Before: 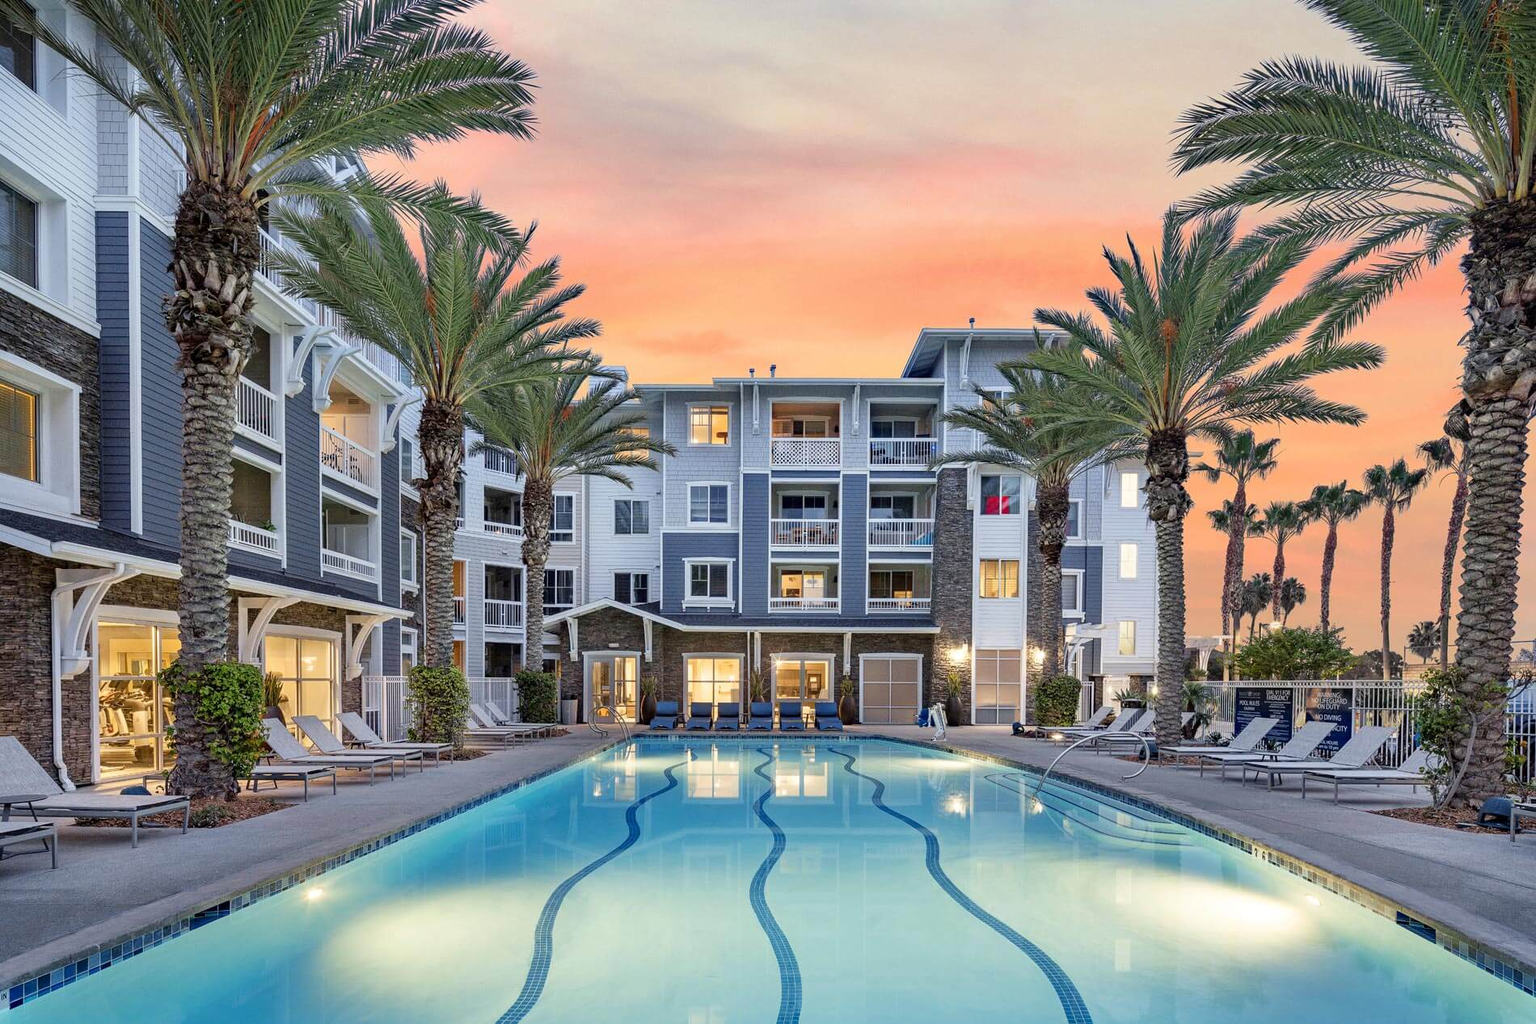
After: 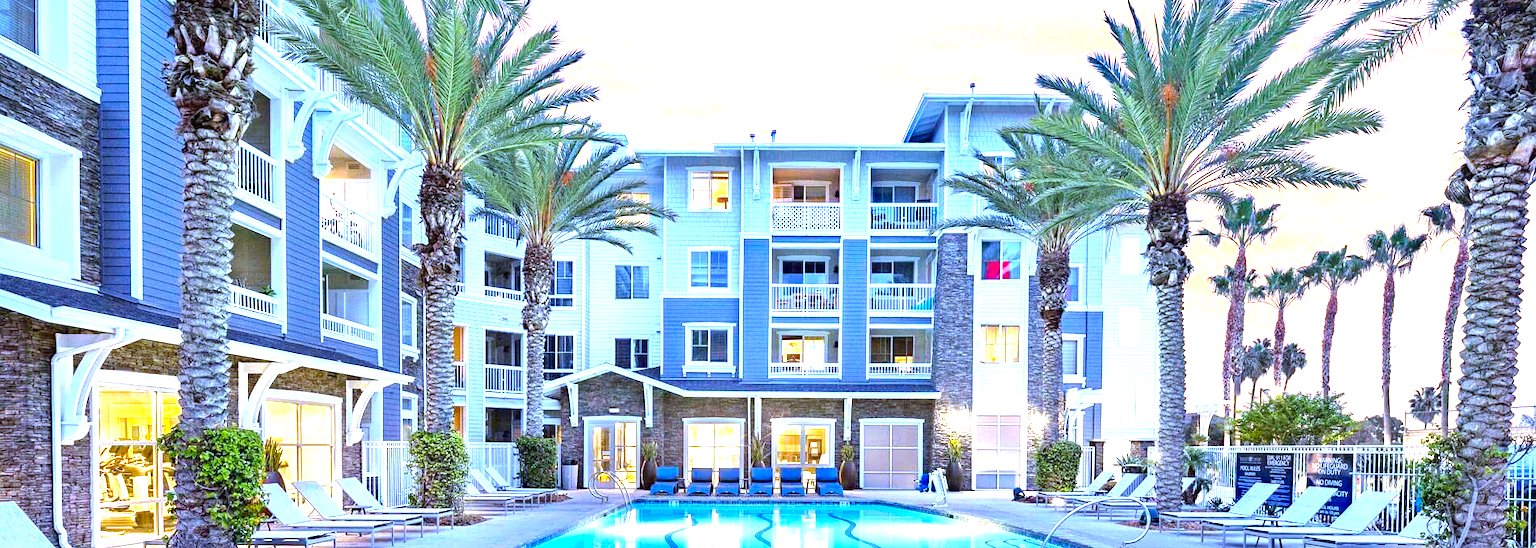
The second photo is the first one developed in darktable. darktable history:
exposure: black level correction 0, exposure 1.741 EV, compensate exposure bias true, compensate highlight preservation false
white balance: red 0.871, blue 1.249
crop and rotate: top 23.043%, bottom 23.437%
color balance rgb: perceptual saturation grading › global saturation 30%, global vibrance 20%
